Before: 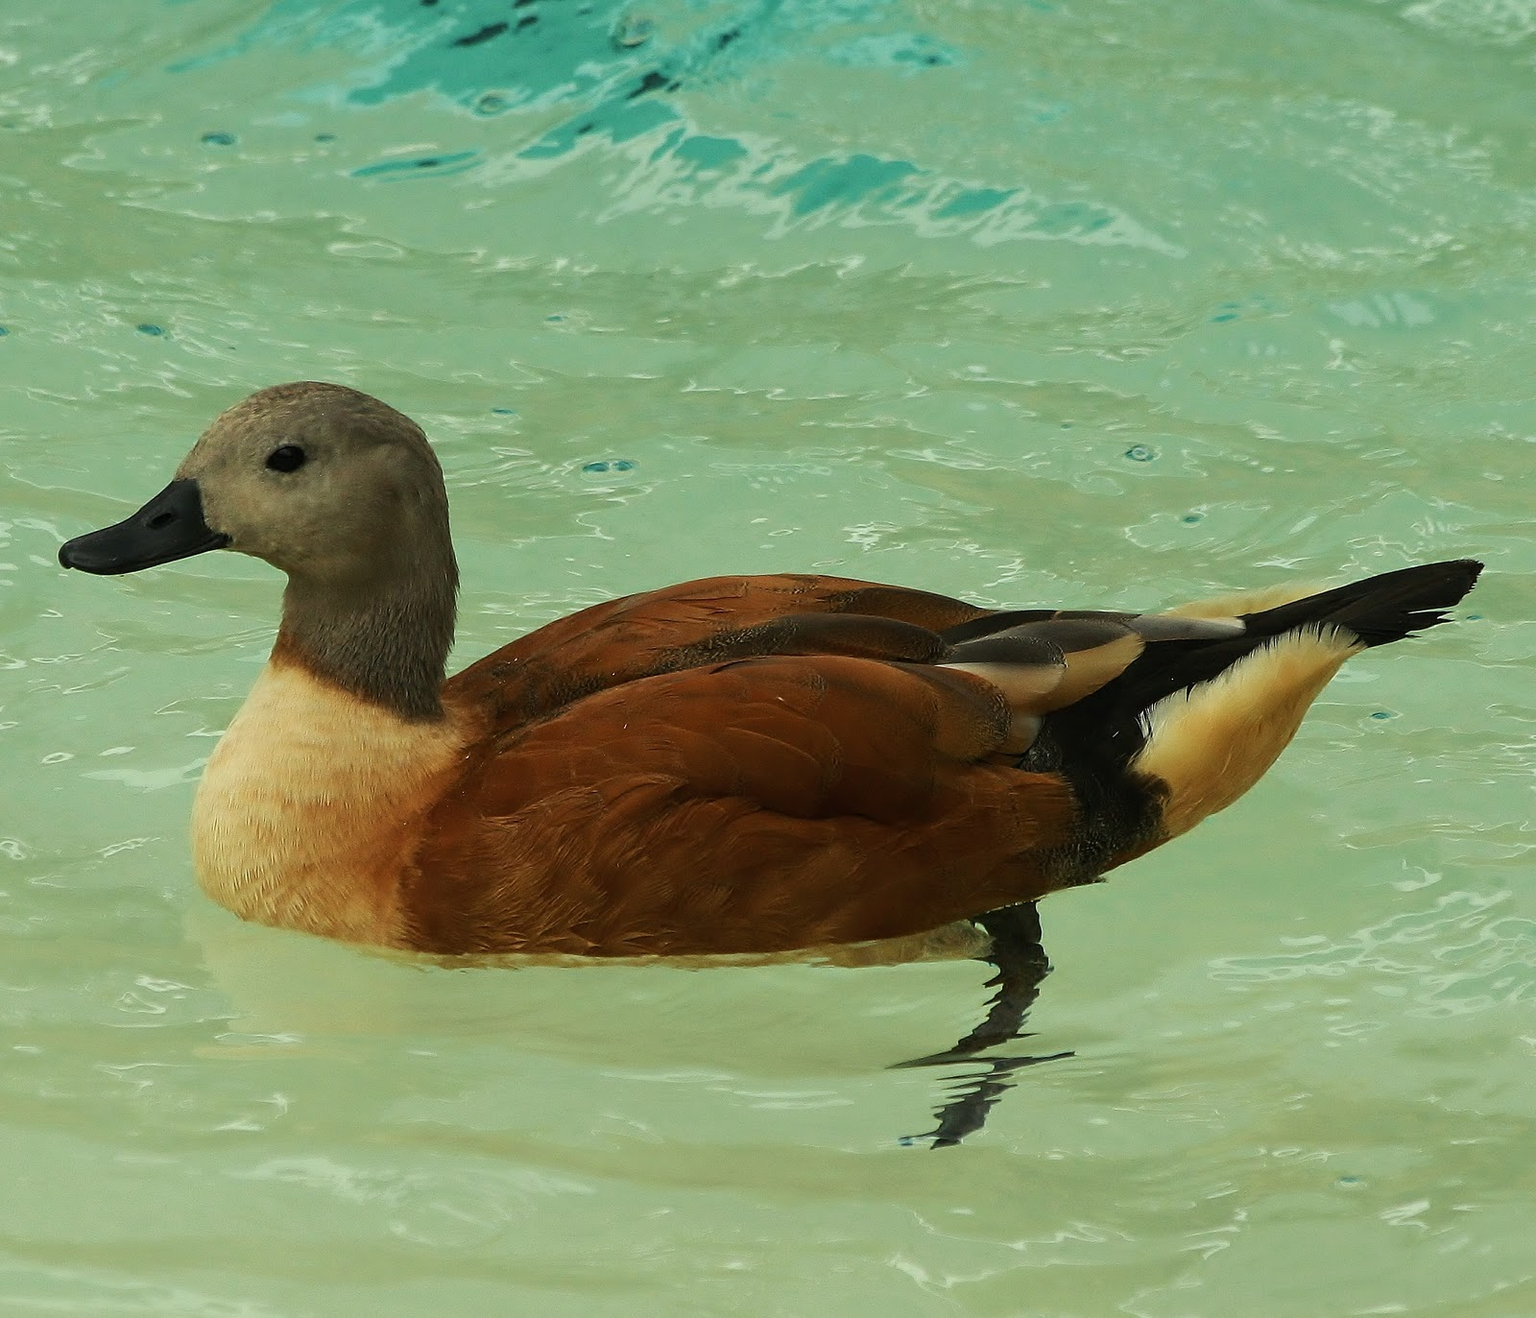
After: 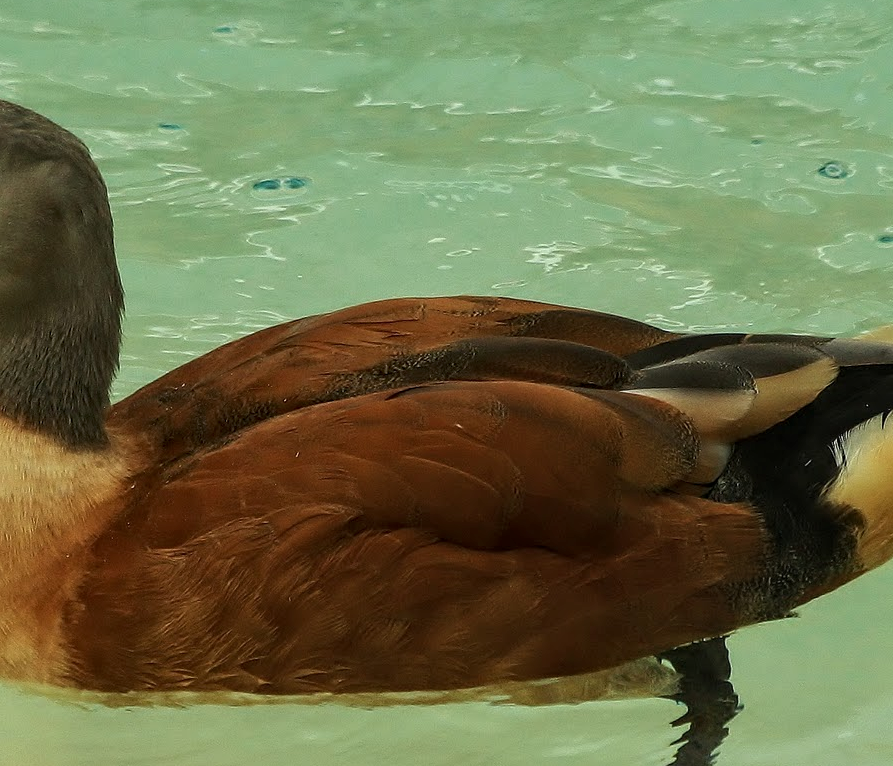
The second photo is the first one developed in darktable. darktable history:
local contrast: on, module defaults
crop and rotate: left 22.13%, top 22.054%, right 22.026%, bottom 22.102%
